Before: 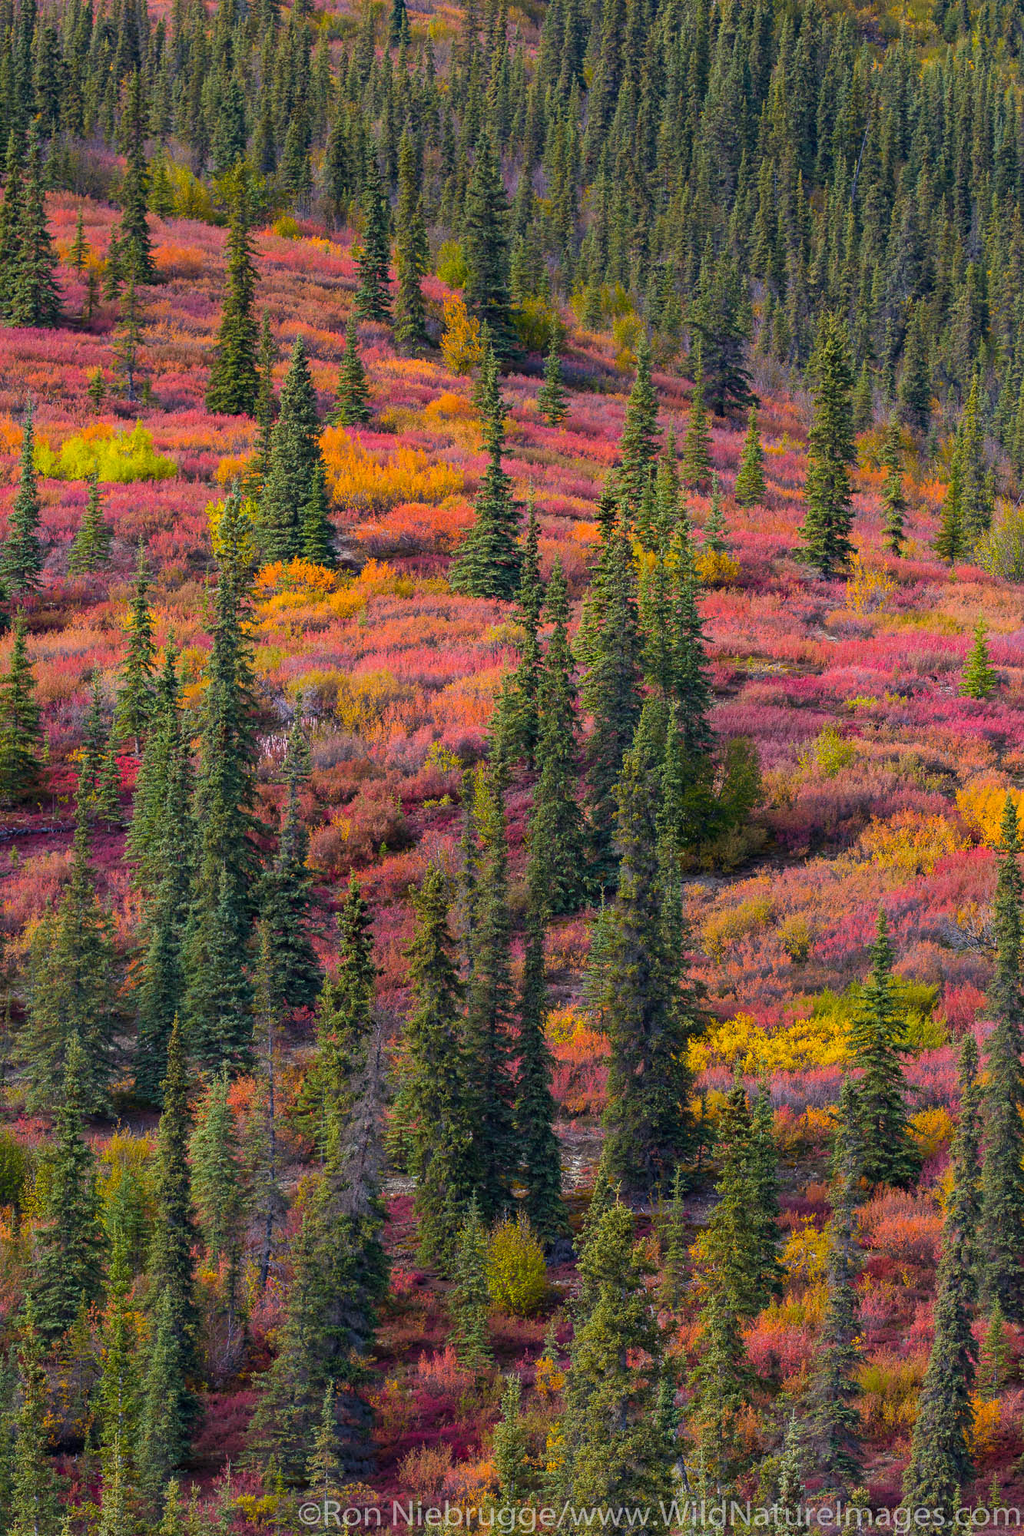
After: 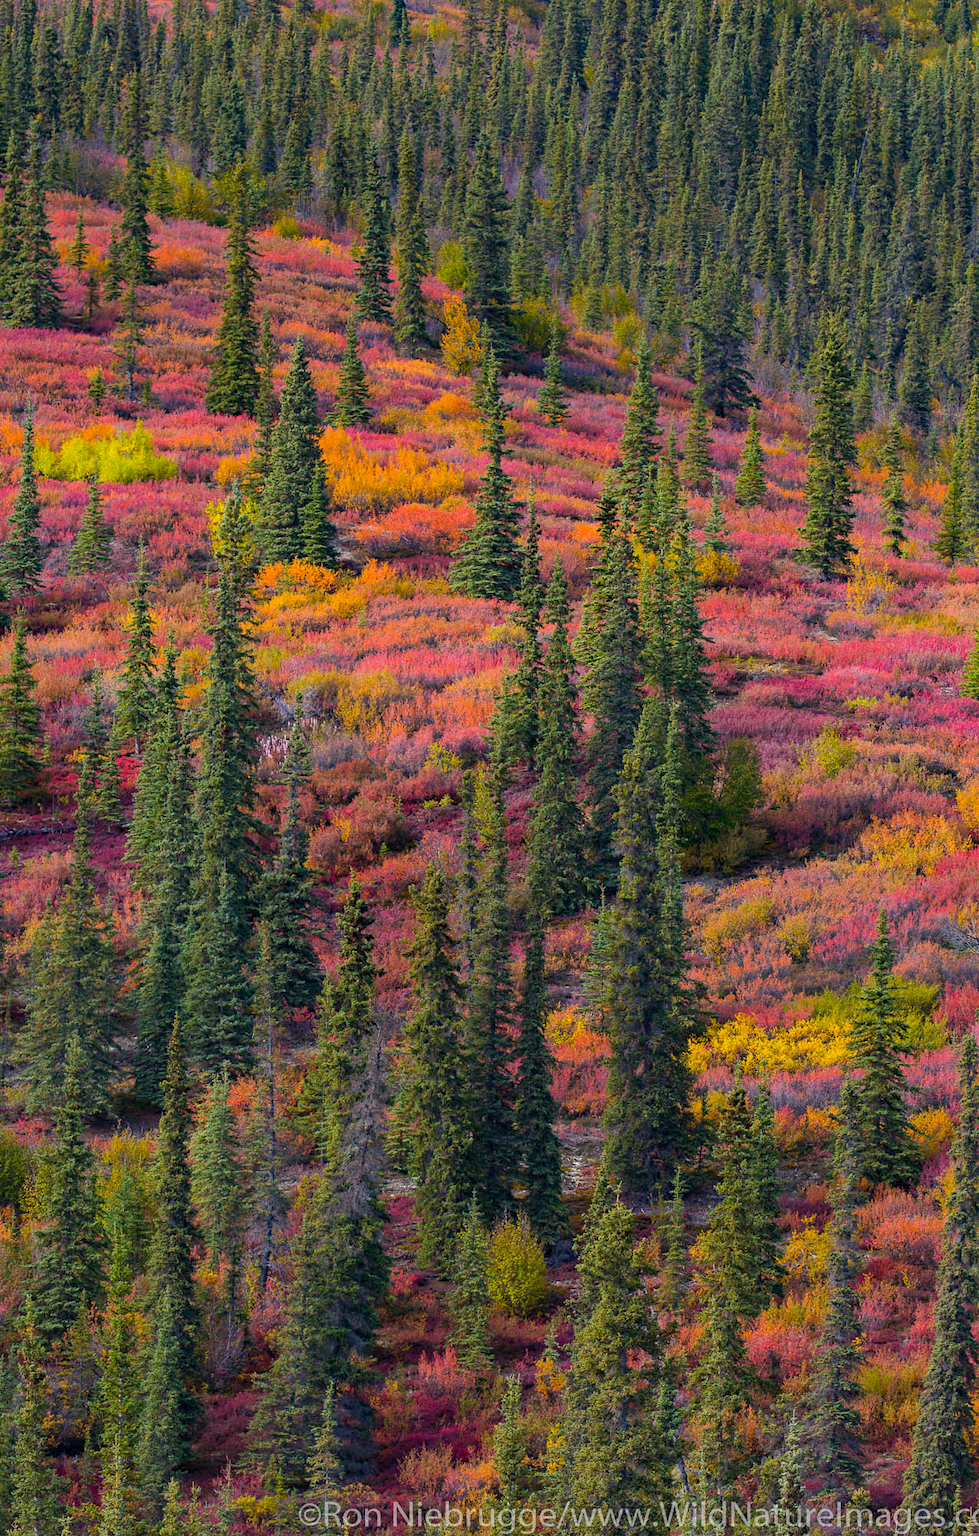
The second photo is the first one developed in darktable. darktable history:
haze removal: compatibility mode true, adaptive false
crop: right 4.346%, bottom 0.017%
